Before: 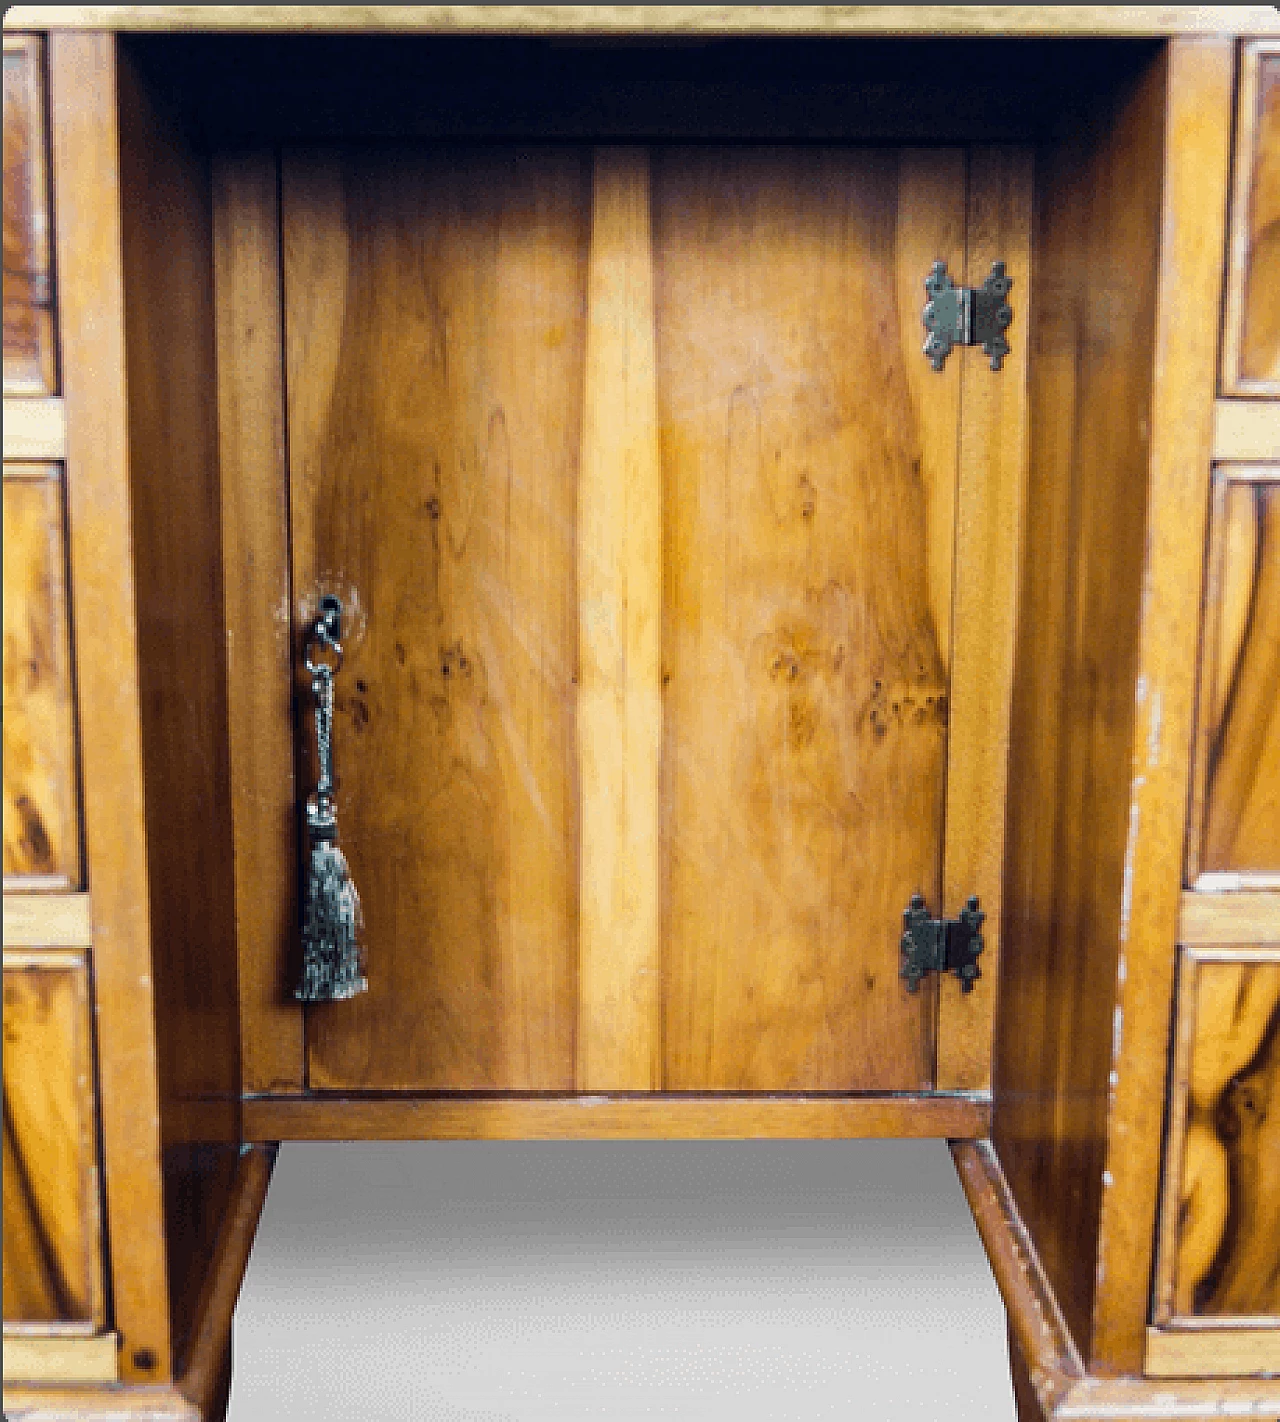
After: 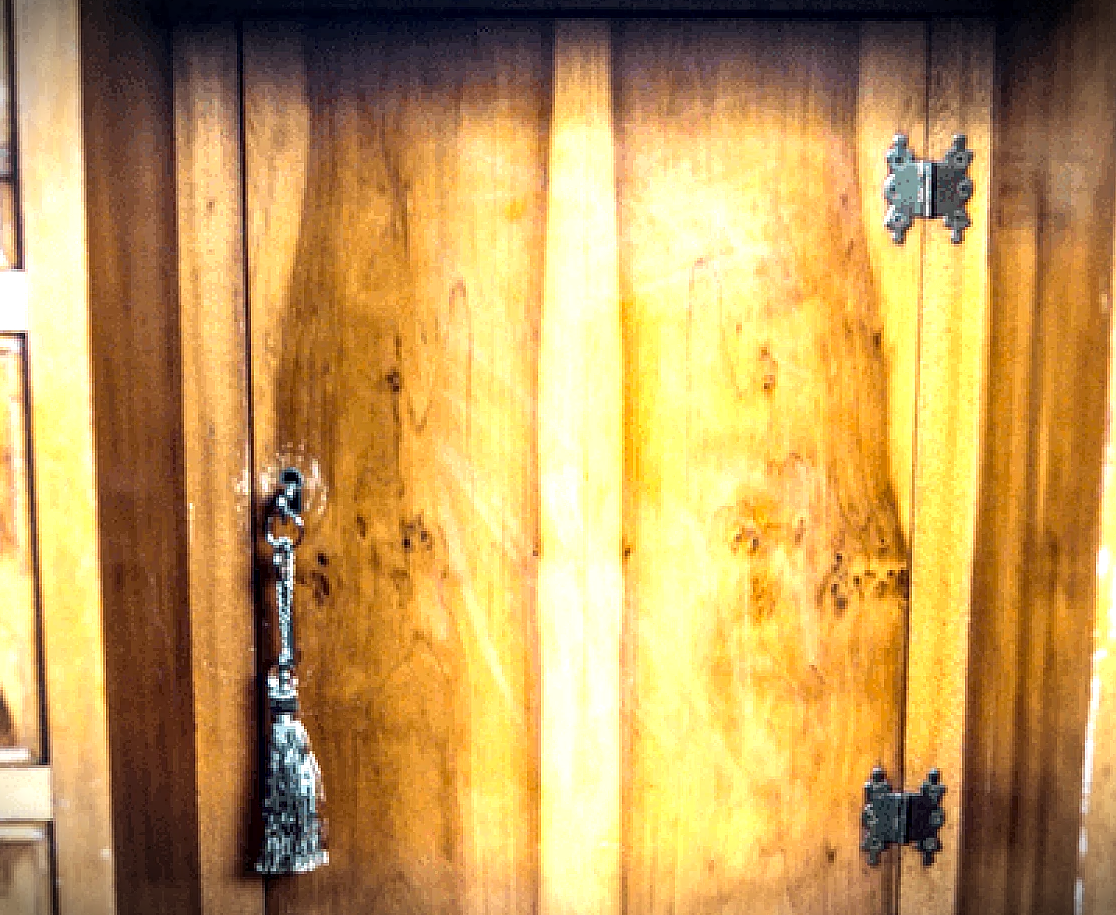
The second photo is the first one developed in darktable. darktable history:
vignetting: fall-off start 100.88%, brightness -0.822, width/height ratio 1.31
exposure: black level correction 0.001, exposure 1.129 EV, compensate exposure bias true, compensate highlight preservation false
local contrast: detail 150%
crop: left 3.118%, top 8.998%, right 9.653%, bottom 26.613%
